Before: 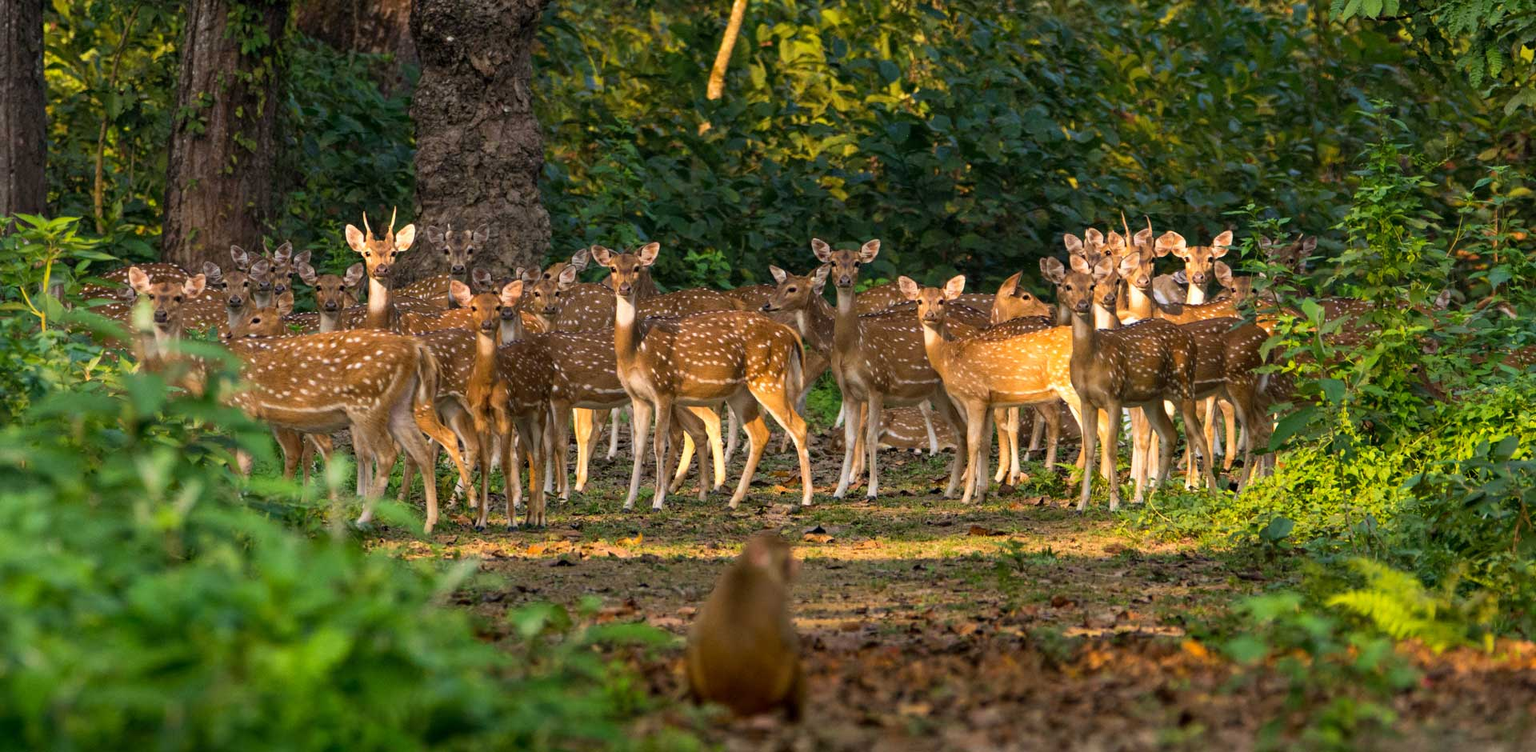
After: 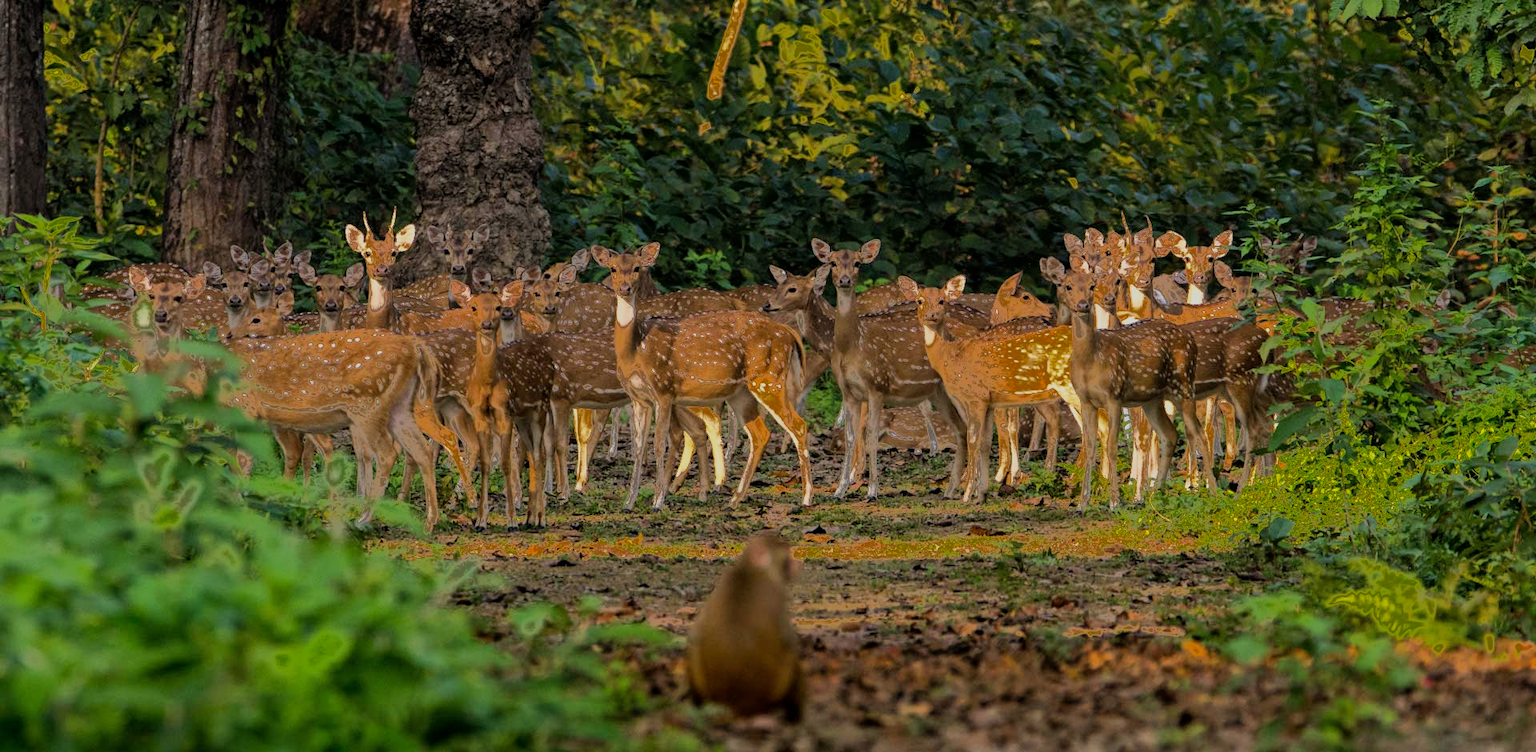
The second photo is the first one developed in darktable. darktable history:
filmic rgb: black relative exposure -7.65 EV, white relative exposure 4.56 EV, hardness 3.61, color science v6 (2022)
fill light: exposure -0.73 EV, center 0.69, width 2.2
